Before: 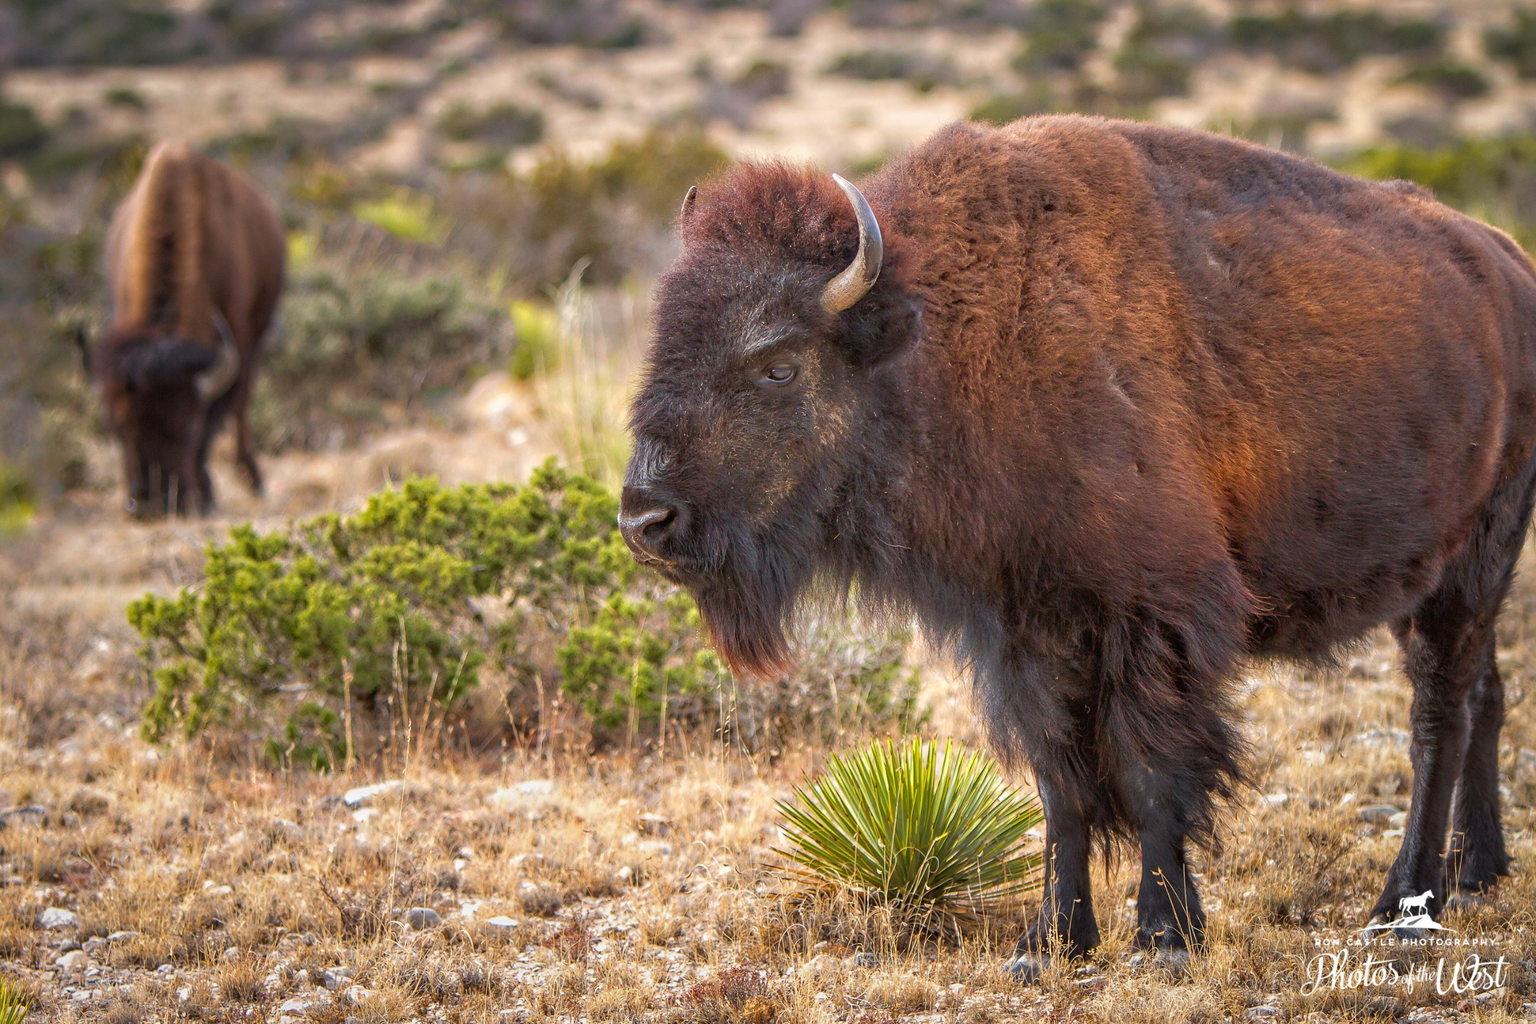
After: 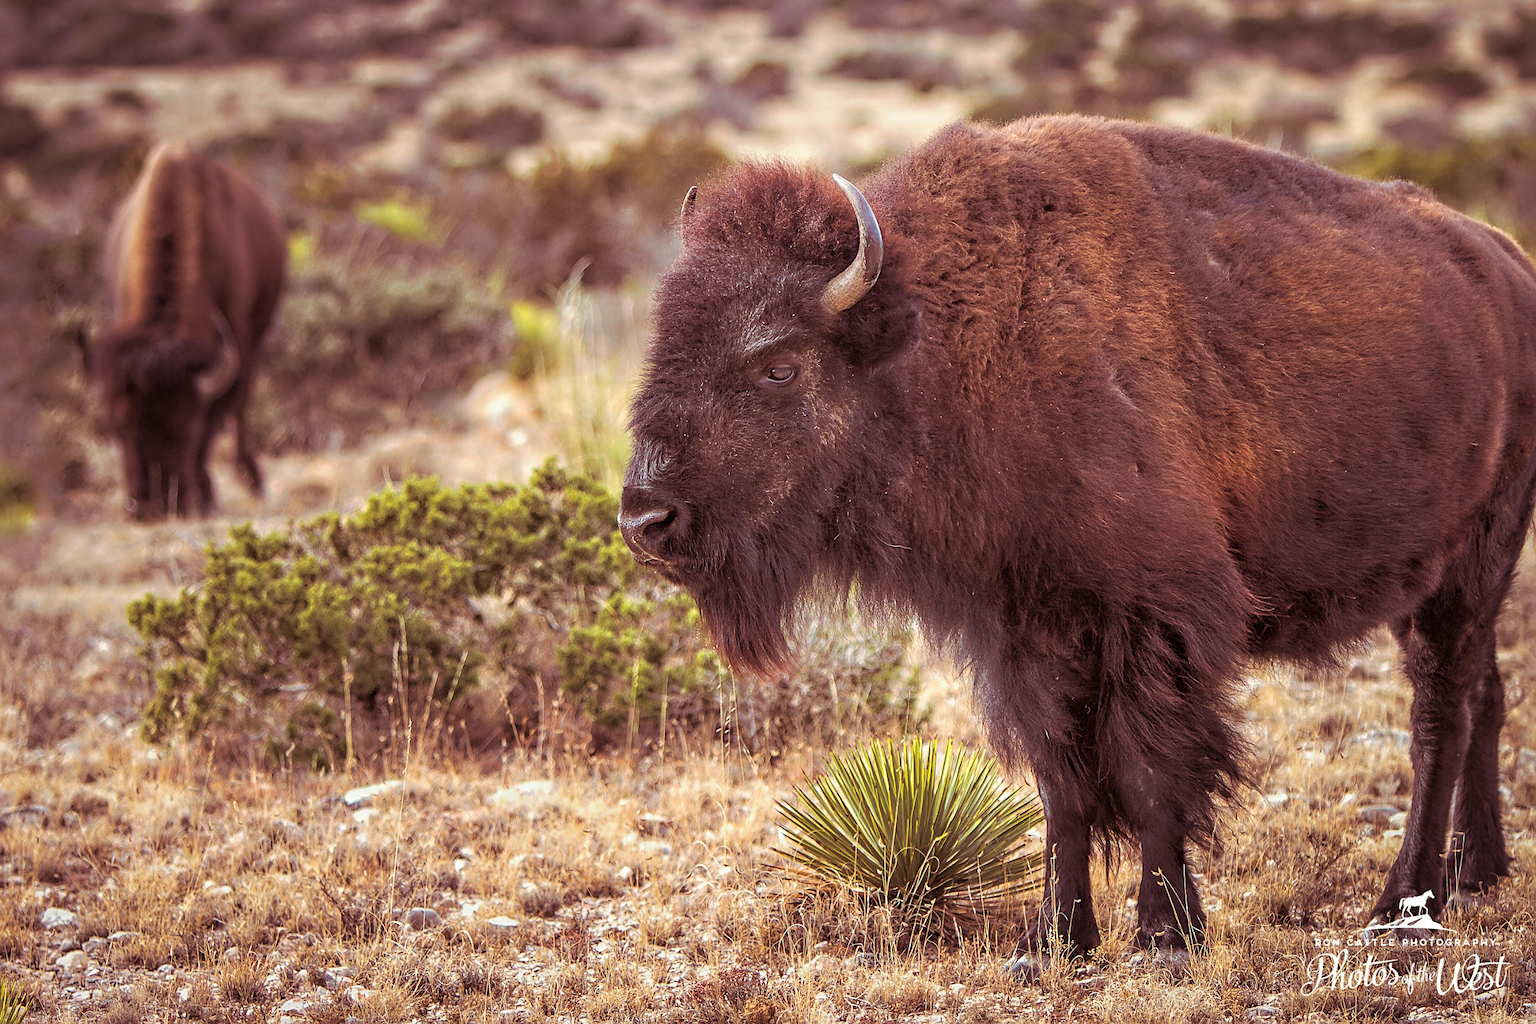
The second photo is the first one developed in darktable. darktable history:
sharpen: radius 1.967
shadows and highlights: radius 331.84, shadows 53.55, highlights -100, compress 94.63%, highlights color adjustment 73.23%, soften with gaussian
split-toning: shadows › hue 360°
